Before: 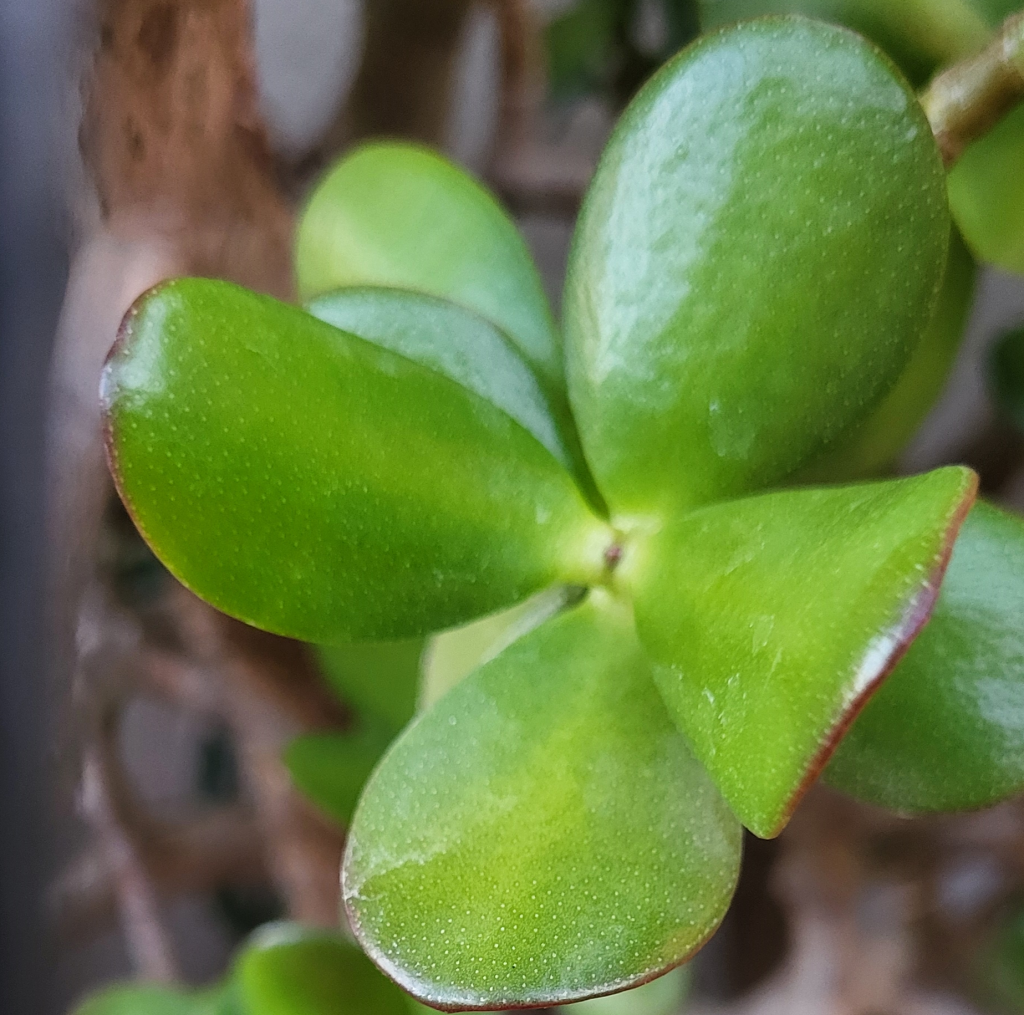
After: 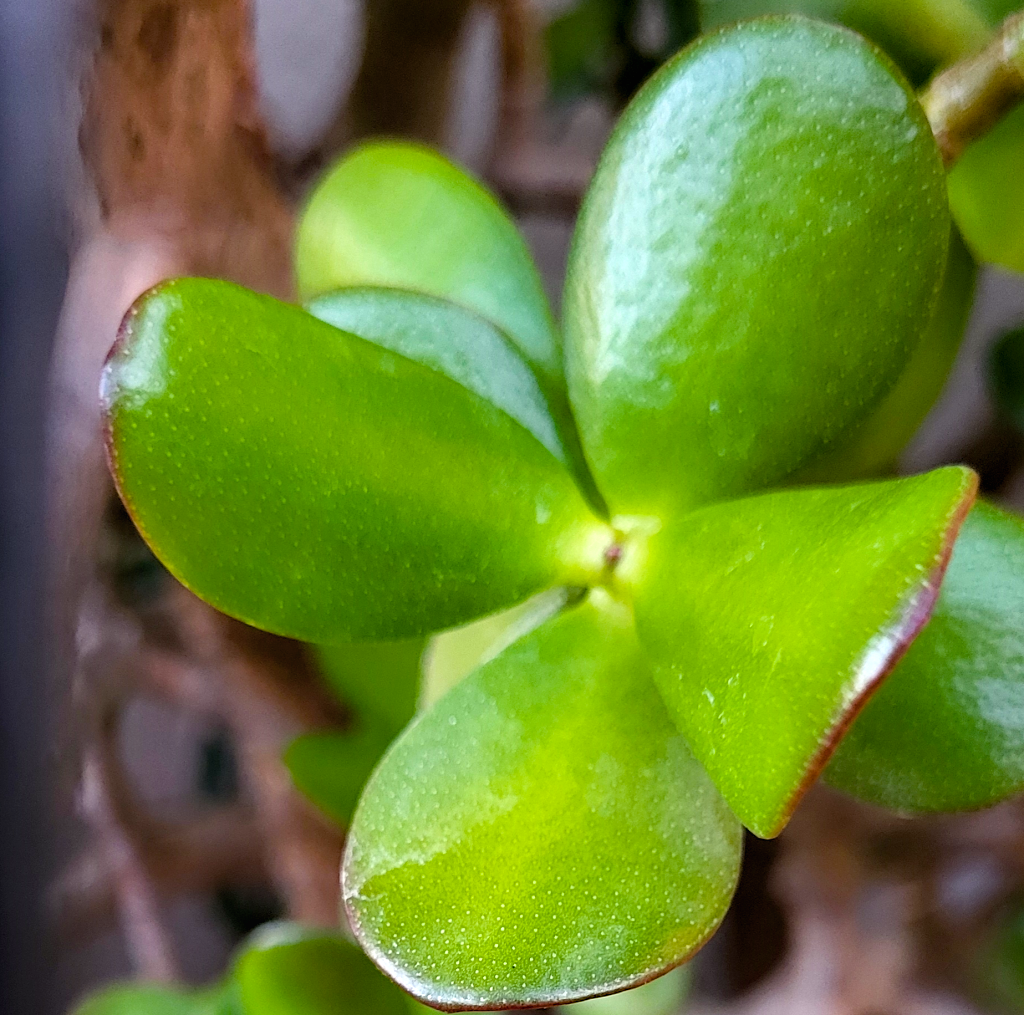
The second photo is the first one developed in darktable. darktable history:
contrast brightness saturation: saturation -0.067
haze removal: compatibility mode true, adaptive false
tone equalizer: -8 EV -0.416 EV, -7 EV -0.424 EV, -6 EV -0.368 EV, -5 EV -0.194 EV, -3 EV 0.25 EV, -2 EV 0.308 EV, -1 EV 0.398 EV, +0 EV 0.444 EV
local contrast: mode bilateral grid, contrast 99, coarseness 99, detail 91%, midtone range 0.2
color balance rgb: shadows lift › luminance -10.162%, global offset › luminance -0.51%, perceptual saturation grading › global saturation 25.194%
